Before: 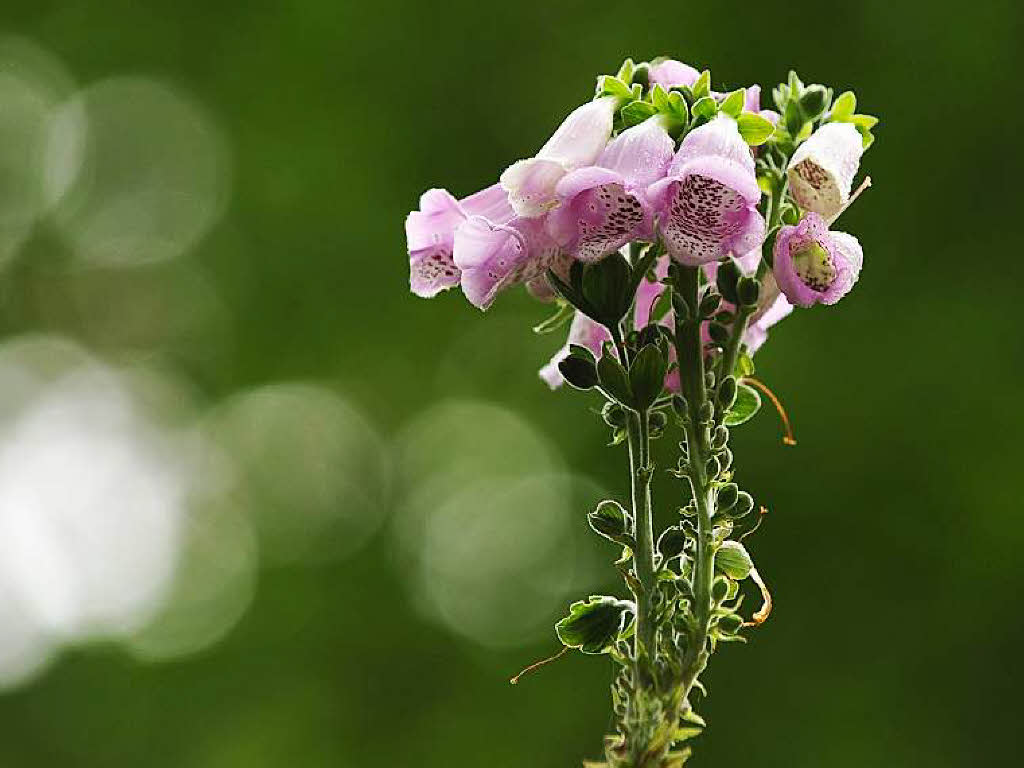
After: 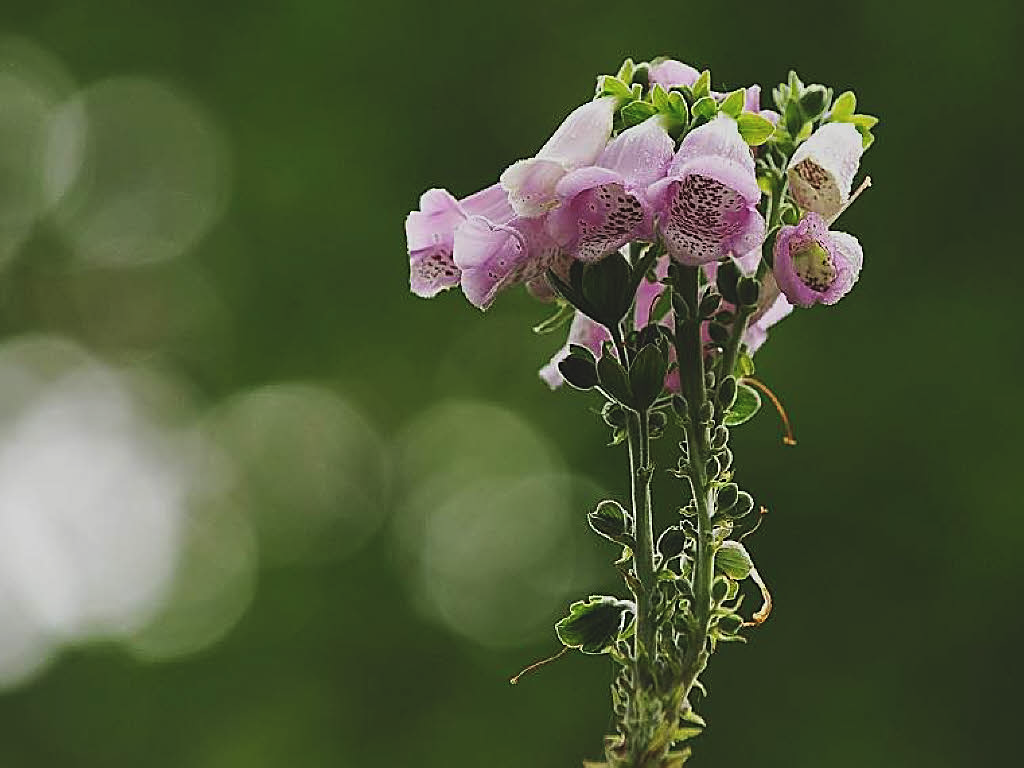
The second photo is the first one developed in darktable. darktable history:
exposure: black level correction -0.015, exposure -0.532 EV, compensate exposure bias true, compensate highlight preservation false
sharpen: on, module defaults
